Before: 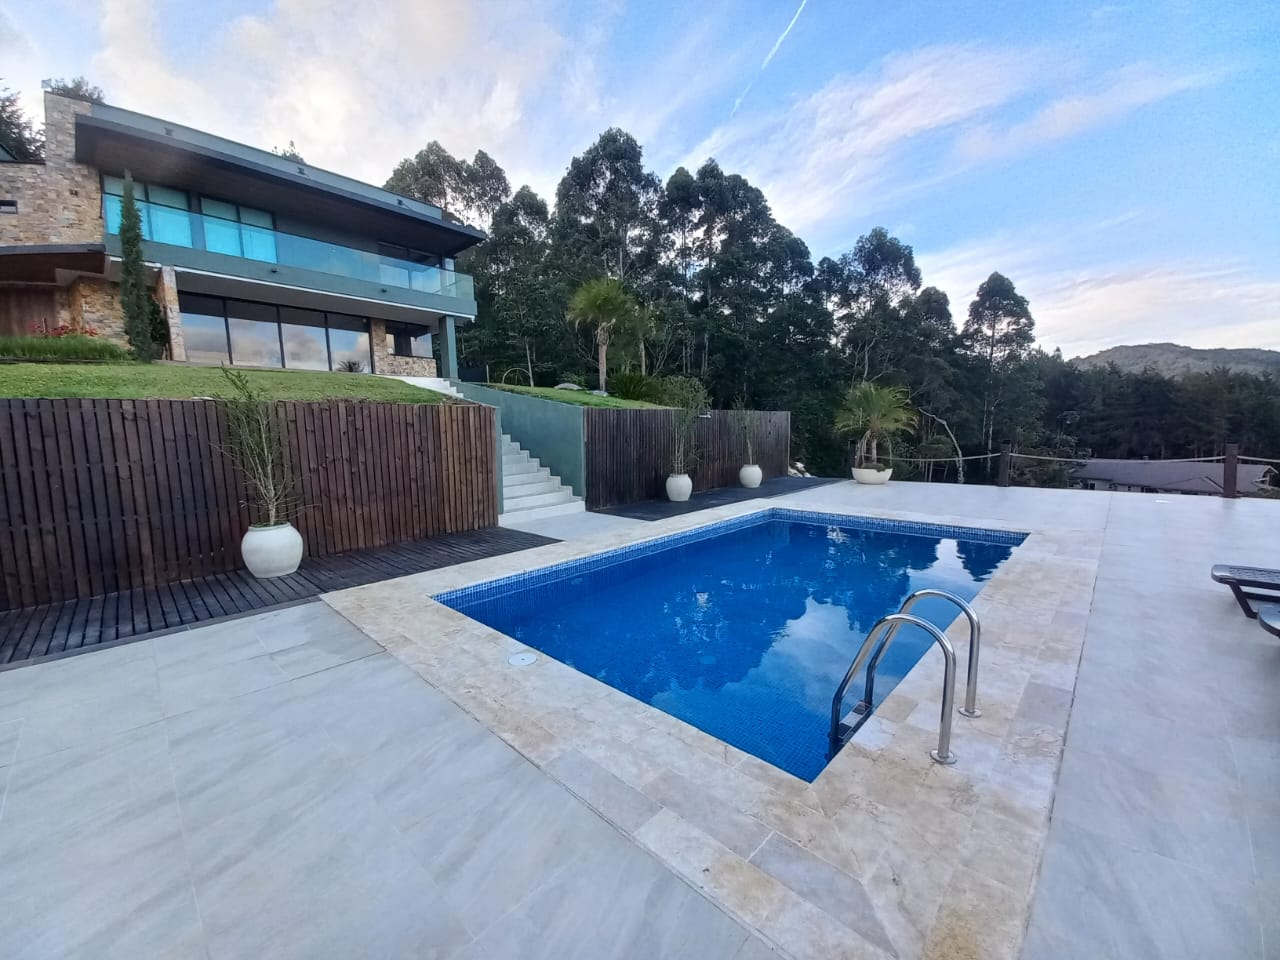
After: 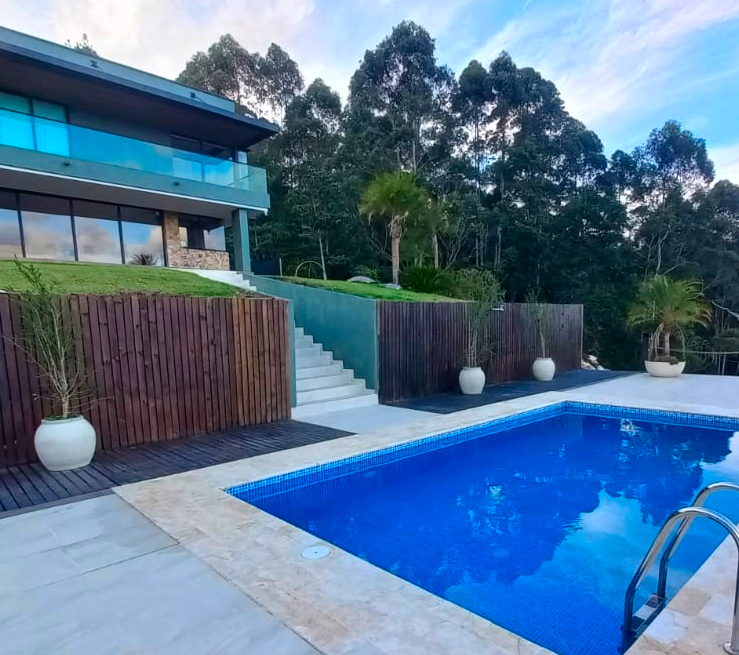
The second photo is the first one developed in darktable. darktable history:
color contrast: green-magenta contrast 1.69, blue-yellow contrast 1.49
crop: left 16.202%, top 11.208%, right 26.045%, bottom 20.557%
